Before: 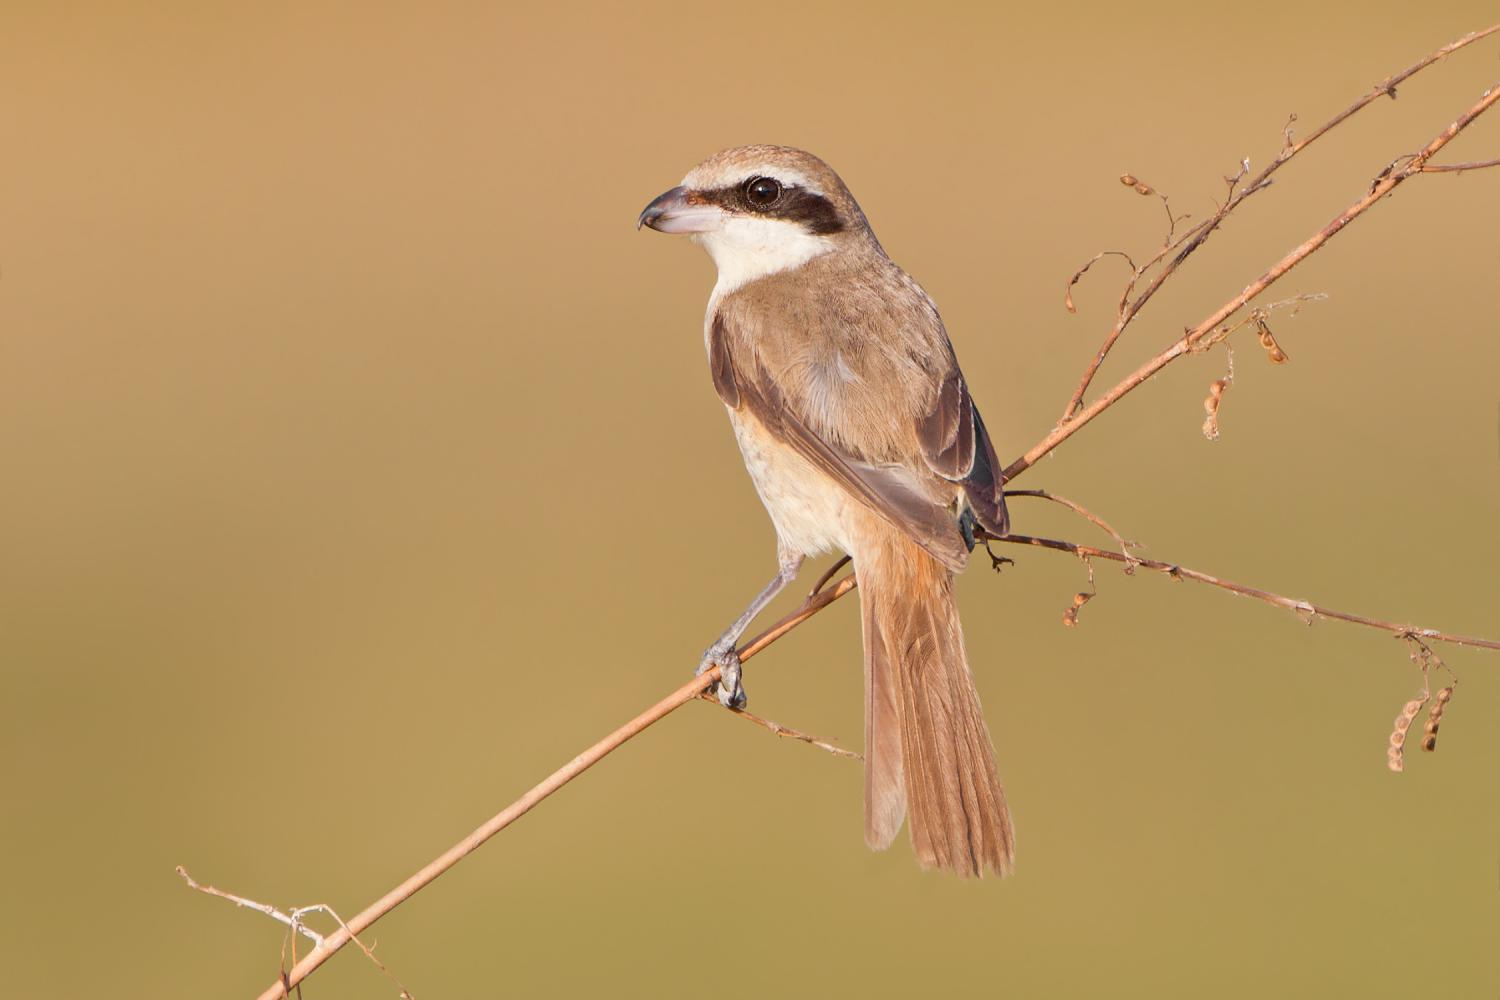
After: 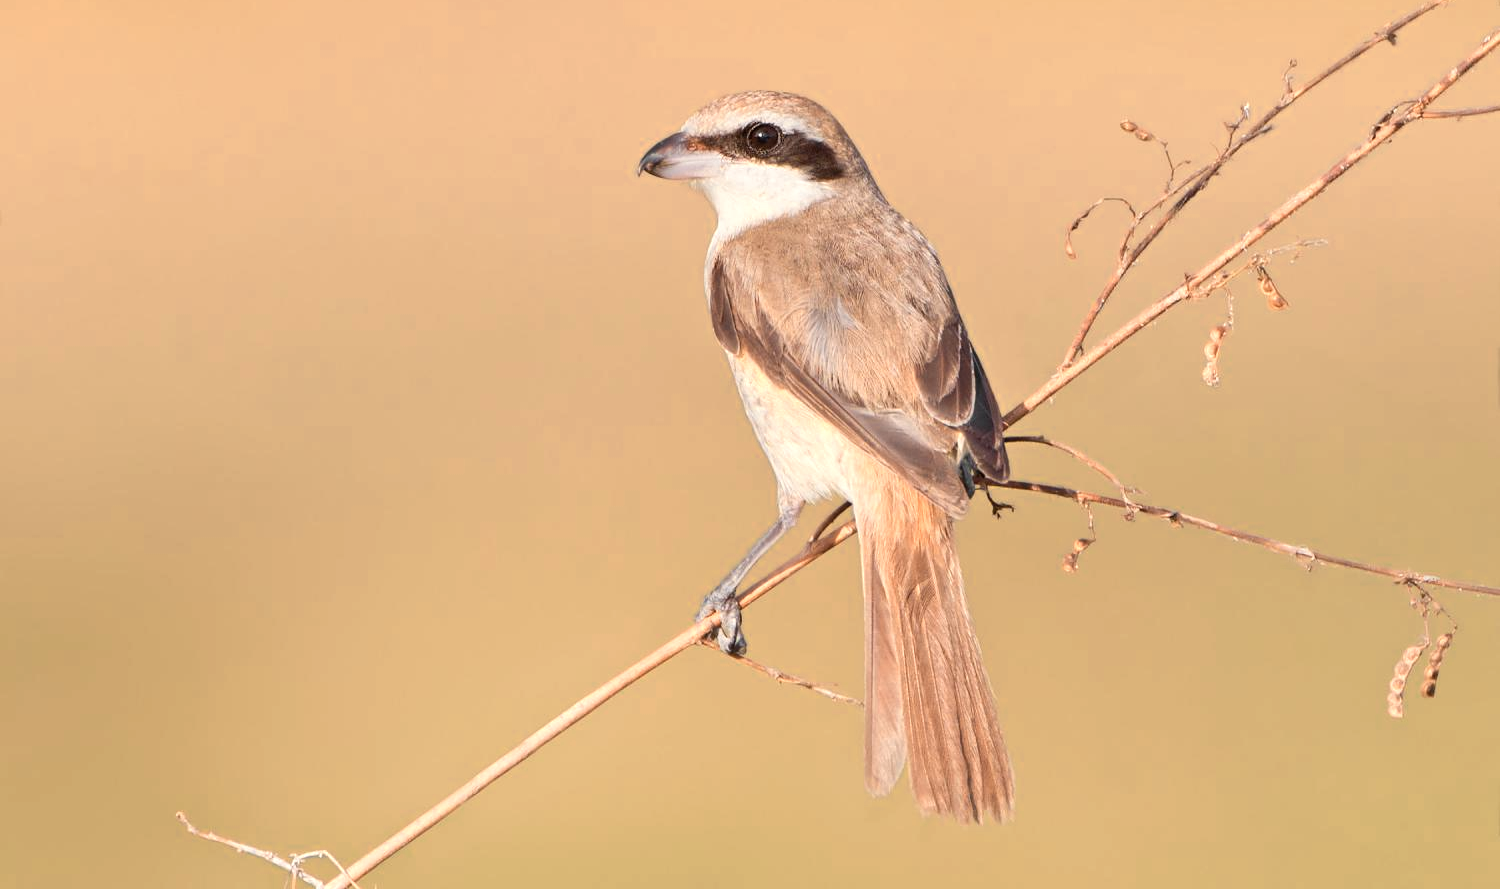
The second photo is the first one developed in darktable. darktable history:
crop and rotate: top 5.44%, bottom 5.605%
color zones: curves: ch0 [(0.018, 0.548) (0.224, 0.64) (0.425, 0.447) (0.675, 0.575) (0.732, 0.579)]; ch1 [(0.066, 0.487) (0.25, 0.5) (0.404, 0.43) (0.75, 0.421) (0.956, 0.421)]; ch2 [(0.044, 0.561) (0.215, 0.465) (0.399, 0.544) (0.465, 0.548) (0.614, 0.447) (0.724, 0.43) (0.882, 0.623) (0.956, 0.632)]
